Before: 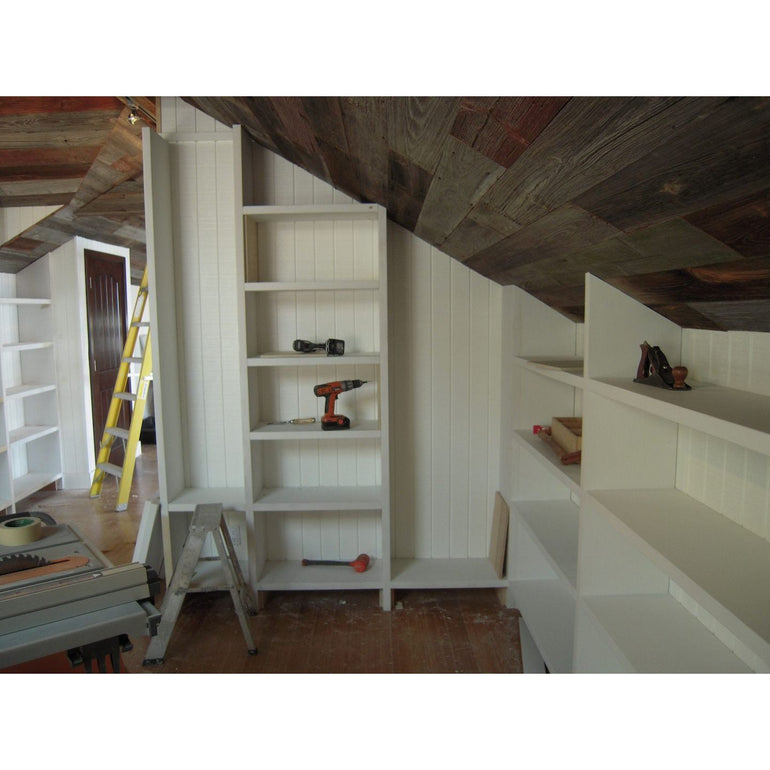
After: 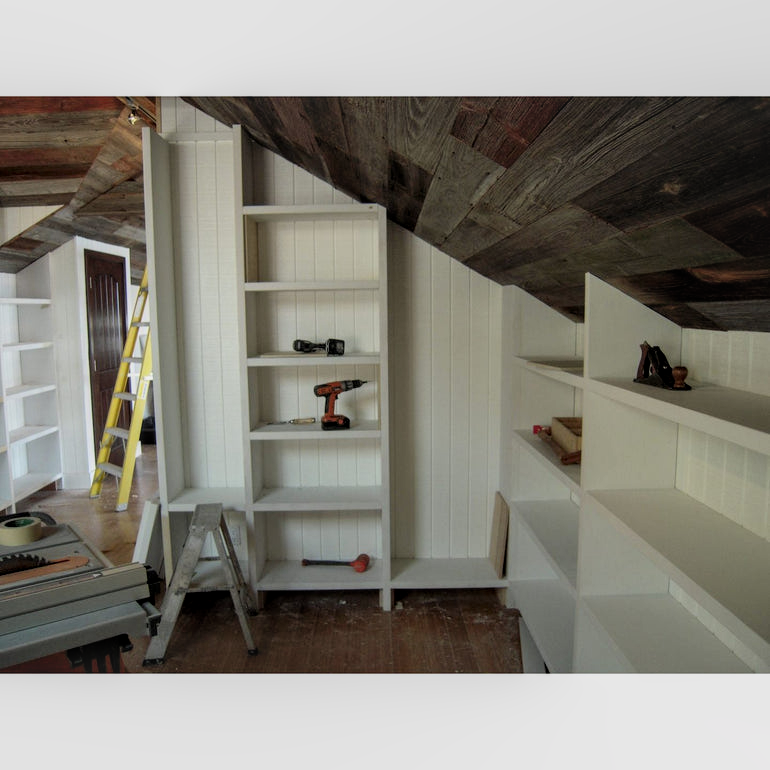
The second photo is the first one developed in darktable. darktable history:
local contrast: on, module defaults
filmic rgb: middle gray luminance 9.32%, black relative exposure -10.61 EV, white relative exposure 3.44 EV, target black luminance 0%, hardness 5.99, latitude 59.59%, contrast 1.088, highlights saturation mix 5.67%, shadows ↔ highlights balance 28.97%, color science v6 (2022)
